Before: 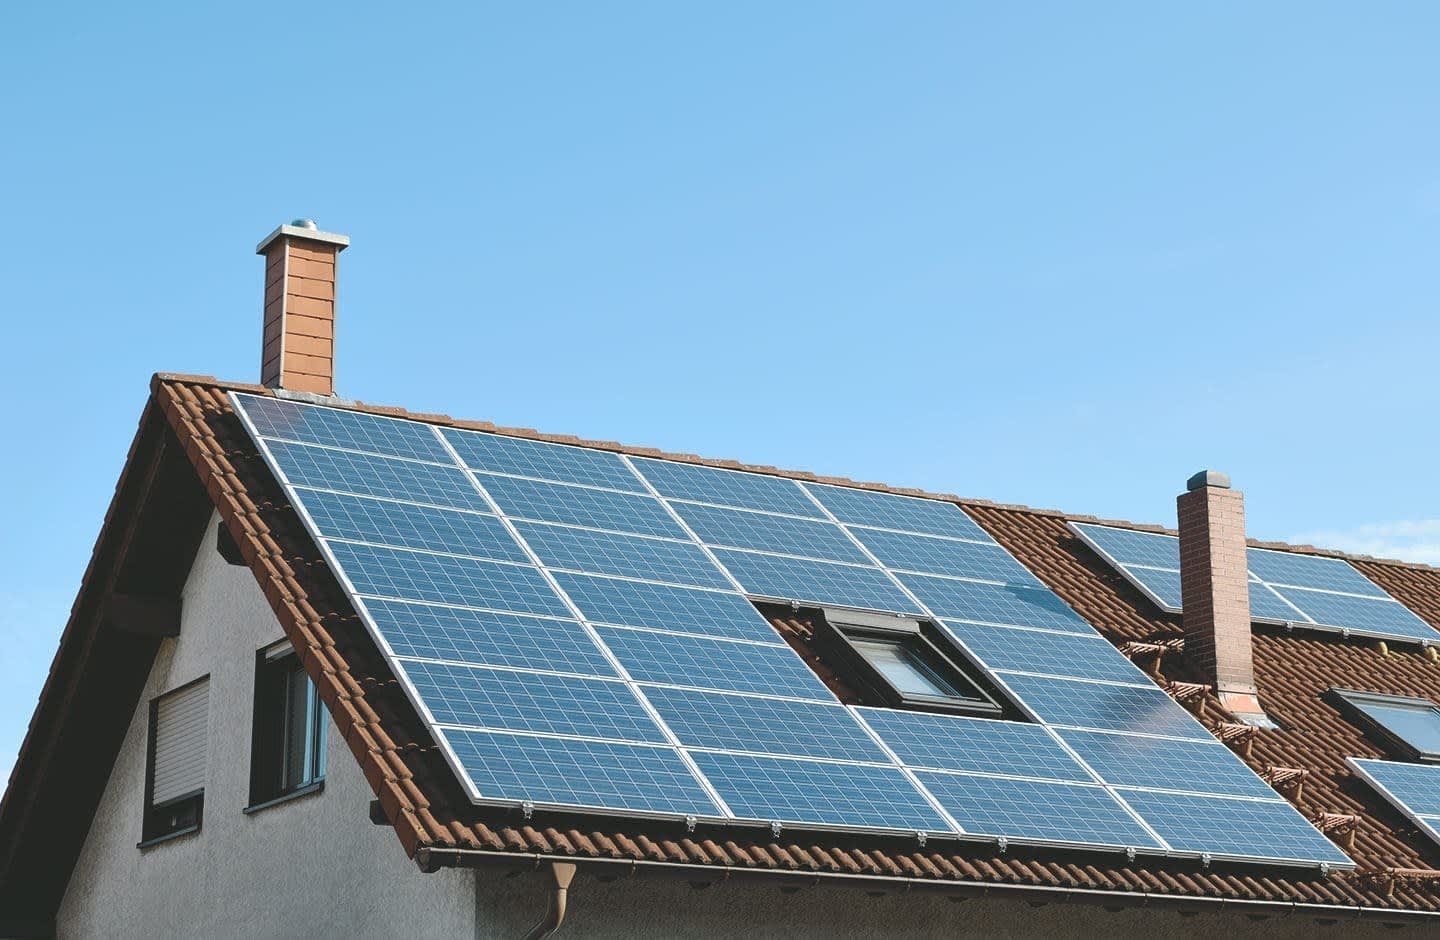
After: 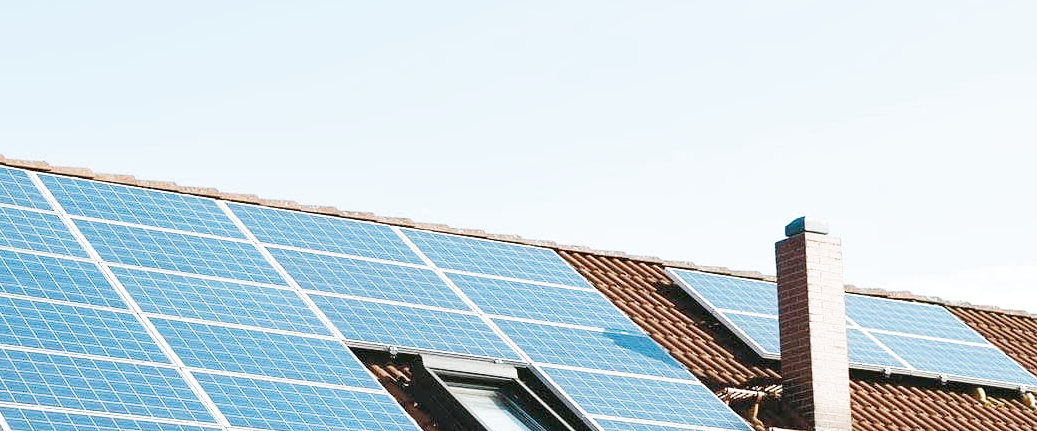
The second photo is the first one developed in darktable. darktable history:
crop and rotate: left 27.938%, top 27.046%, bottom 27.046%
filmic rgb: middle gray luminance 10%, black relative exposure -8.61 EV, white relative exposure 3.3 EV, threshold 6 EV, target black luminance 0%, hardness 5.2, latitude 44.69%, contrast 1.302, highlights saturation mix 5%, shadows ↔ highlights balance 24.64%, add noise in highlights 0, preserve chrominance no, color science v3 (2019), use custom middle-gray values true, iterations of high-quality reconstruction 0, contrast in highlights soft, enable highlight reconstruction true
